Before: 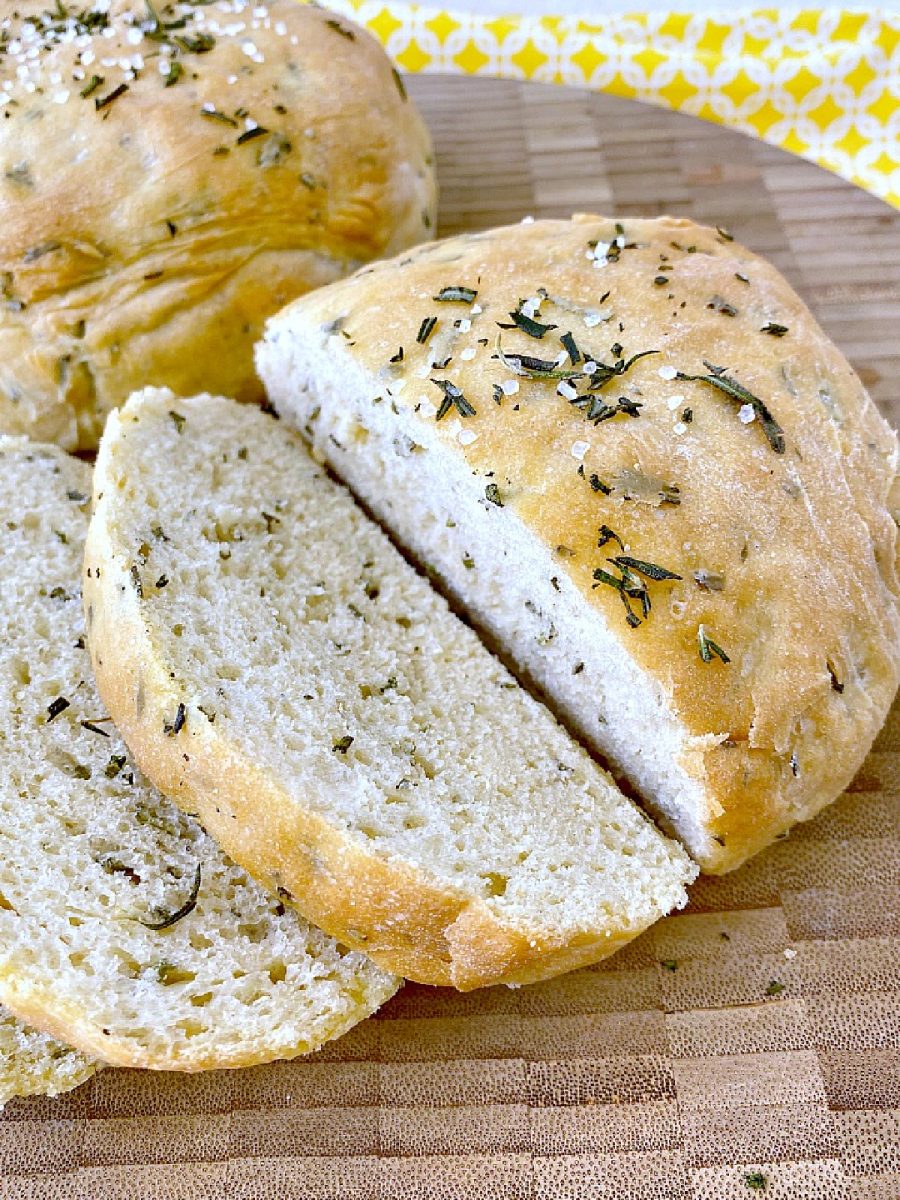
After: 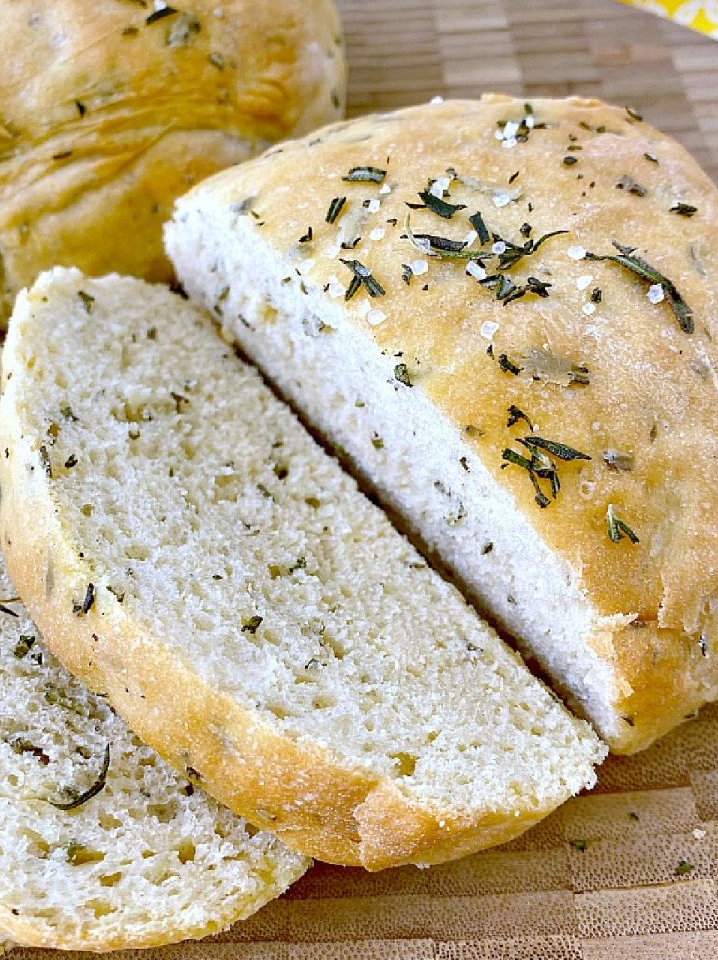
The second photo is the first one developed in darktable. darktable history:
crop and rotate: left 10.115%, top 10.038%, right 10.043%, bottom 9.907%
